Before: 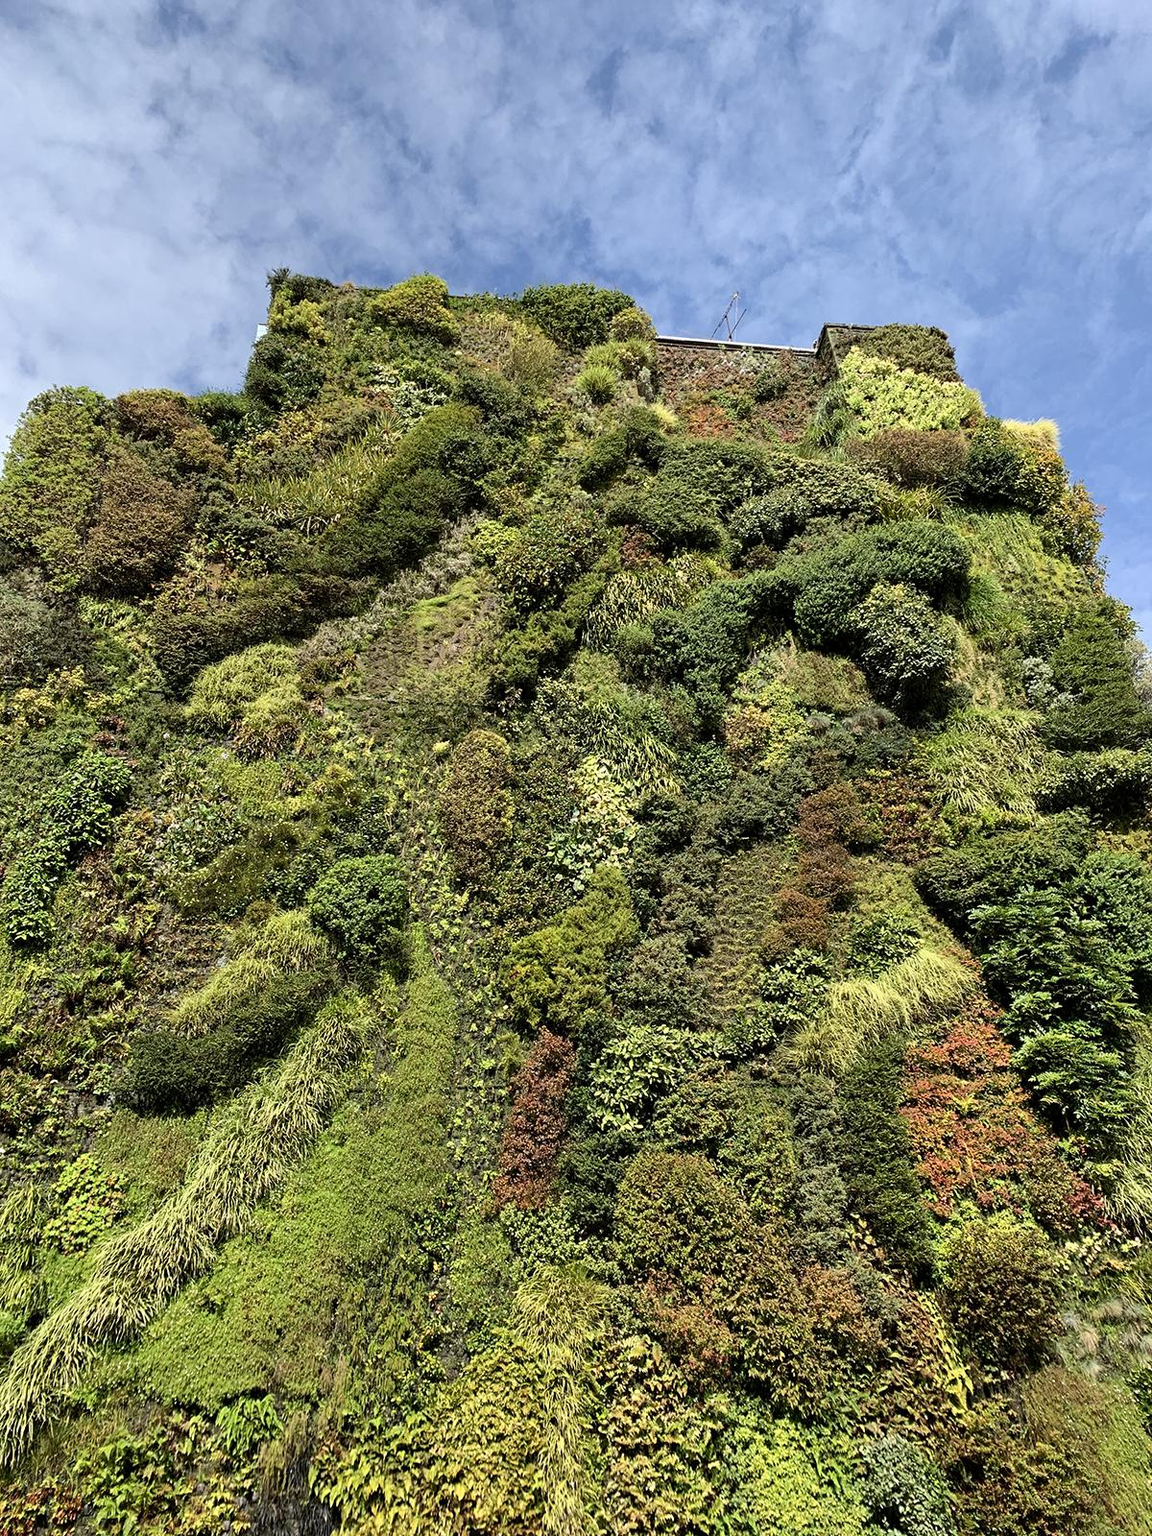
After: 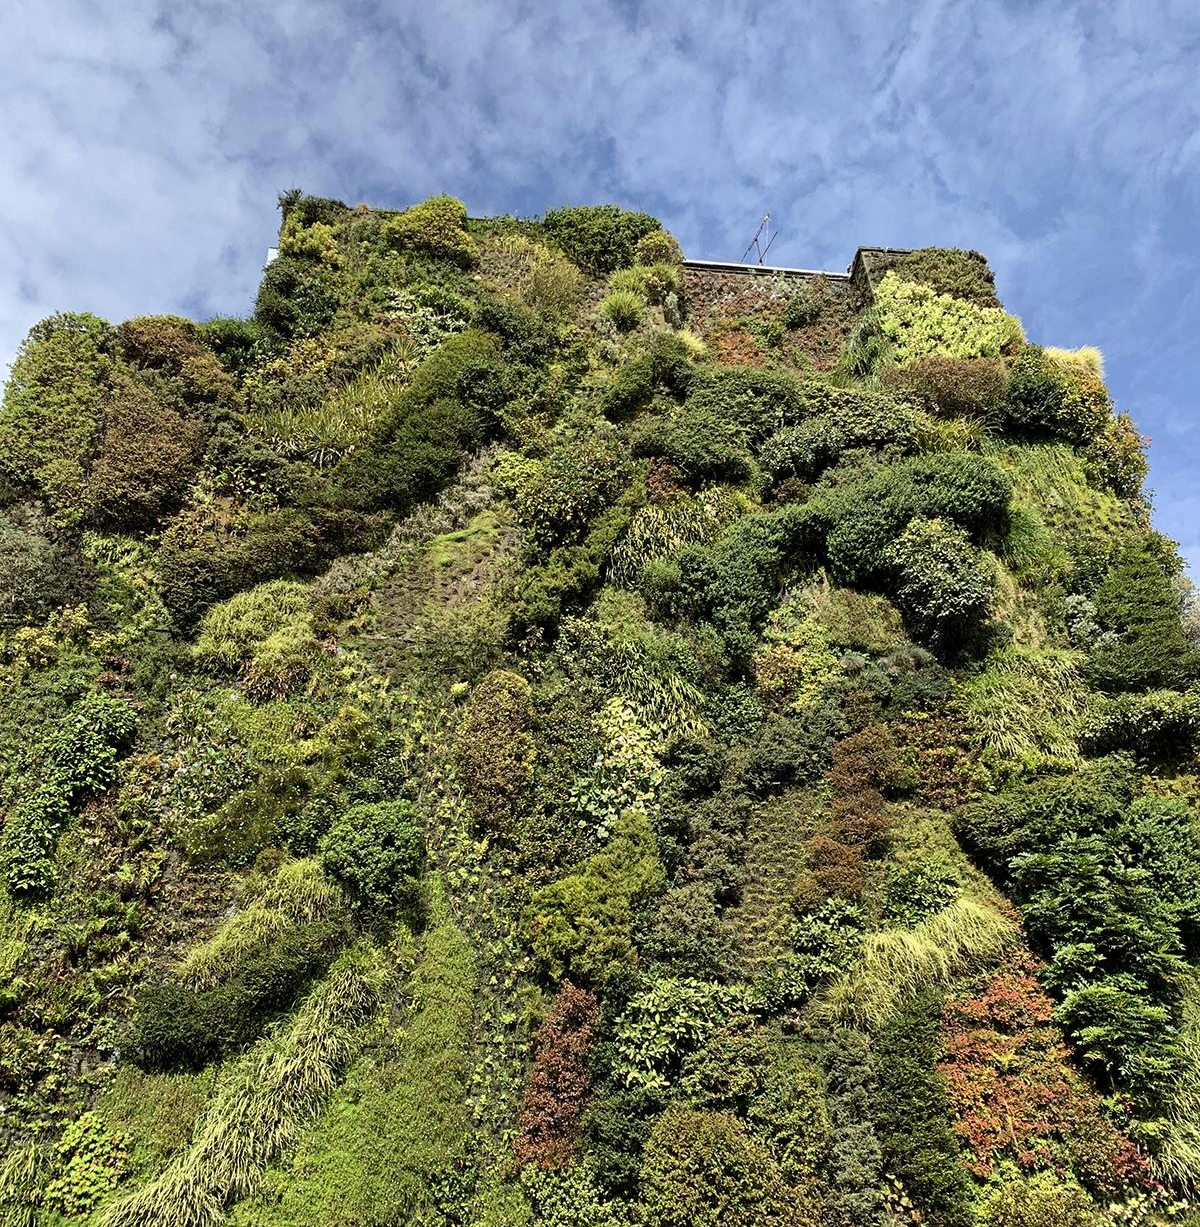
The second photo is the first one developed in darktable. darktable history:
crop: top 5.667%, bottom 17.637%
levels: mode automatic, gray 50.8%
